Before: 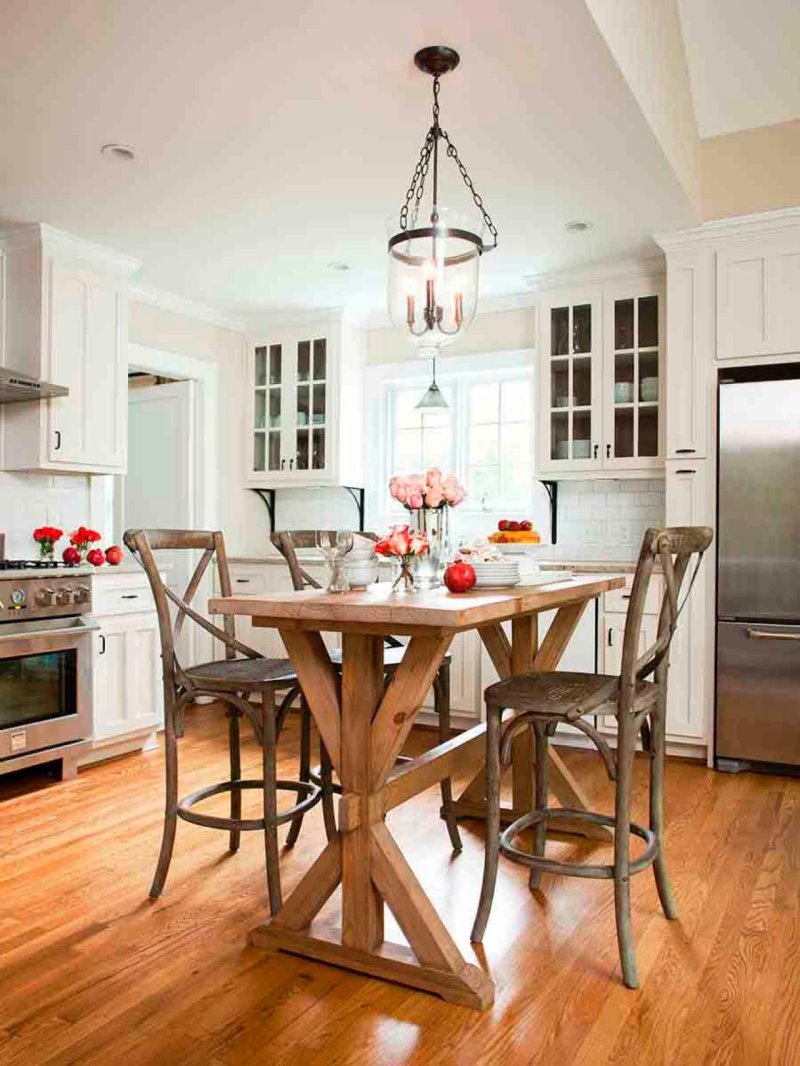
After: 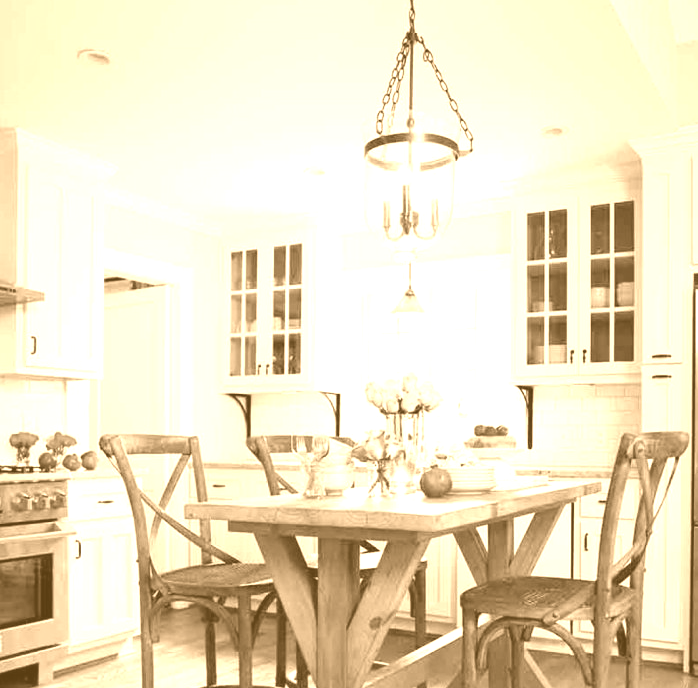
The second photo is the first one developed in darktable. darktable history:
crop: left 3.015%, top 8.969%, right 9.647%, bottom 26.457%
colorize: hue 28.8°, source mix 100%
